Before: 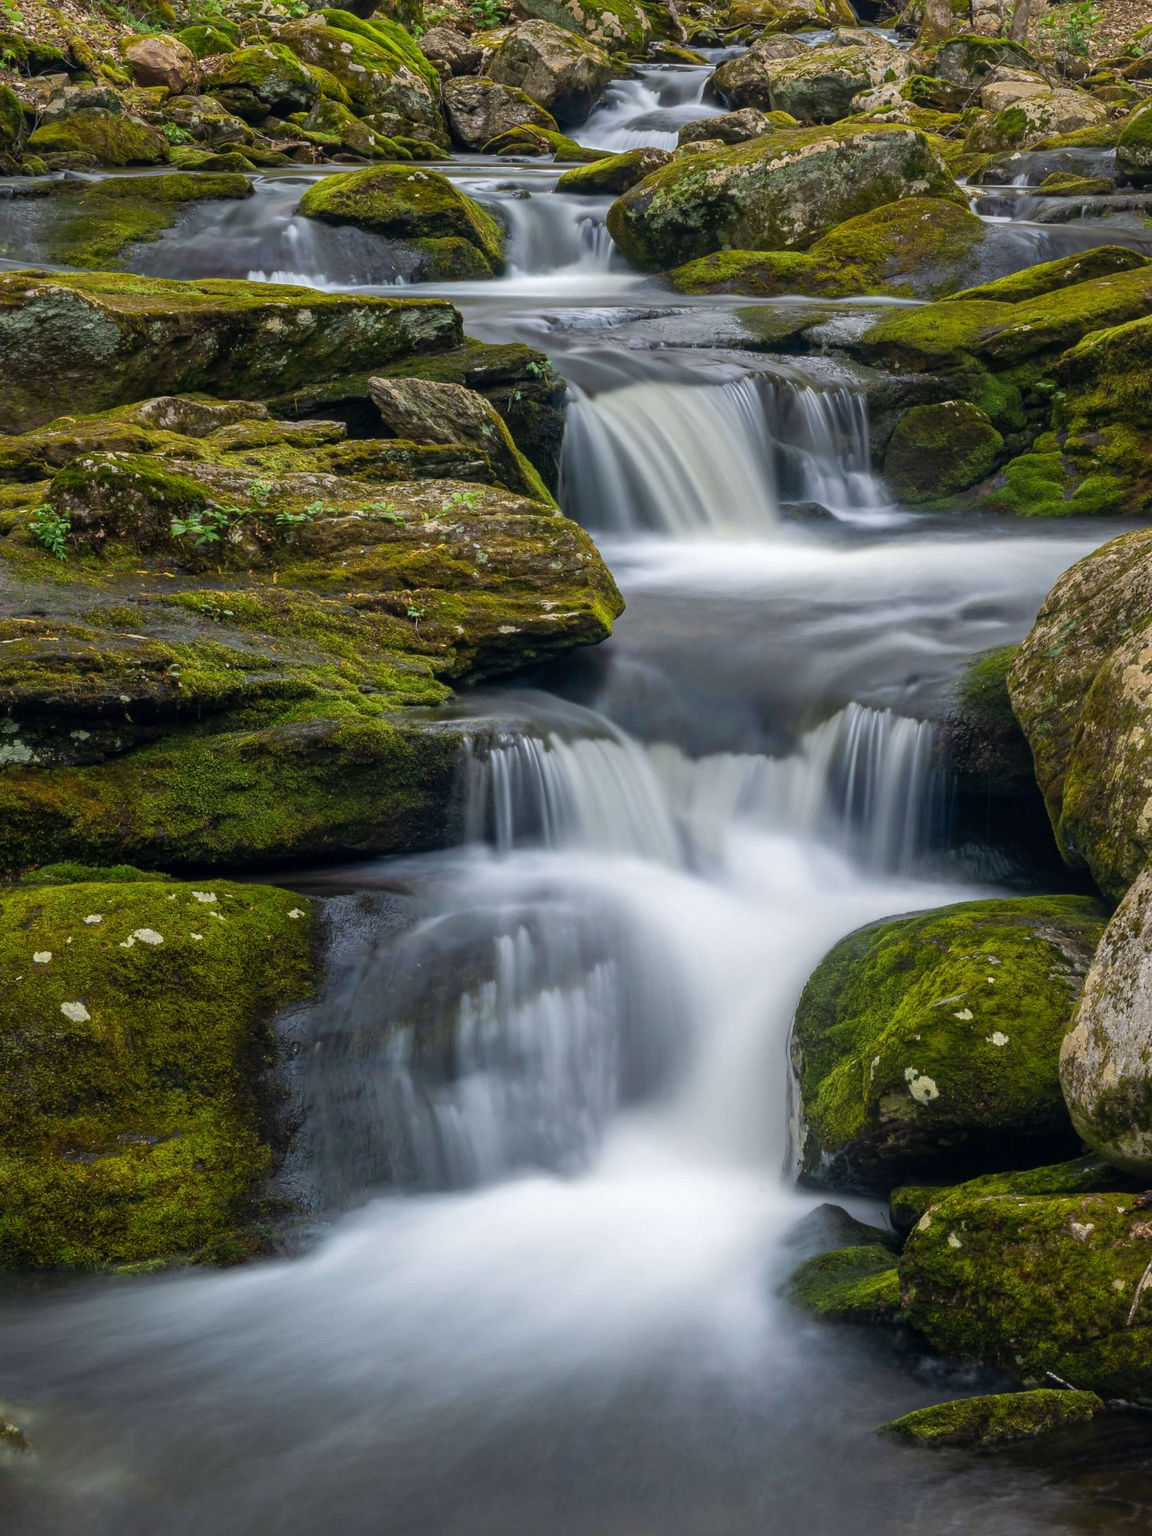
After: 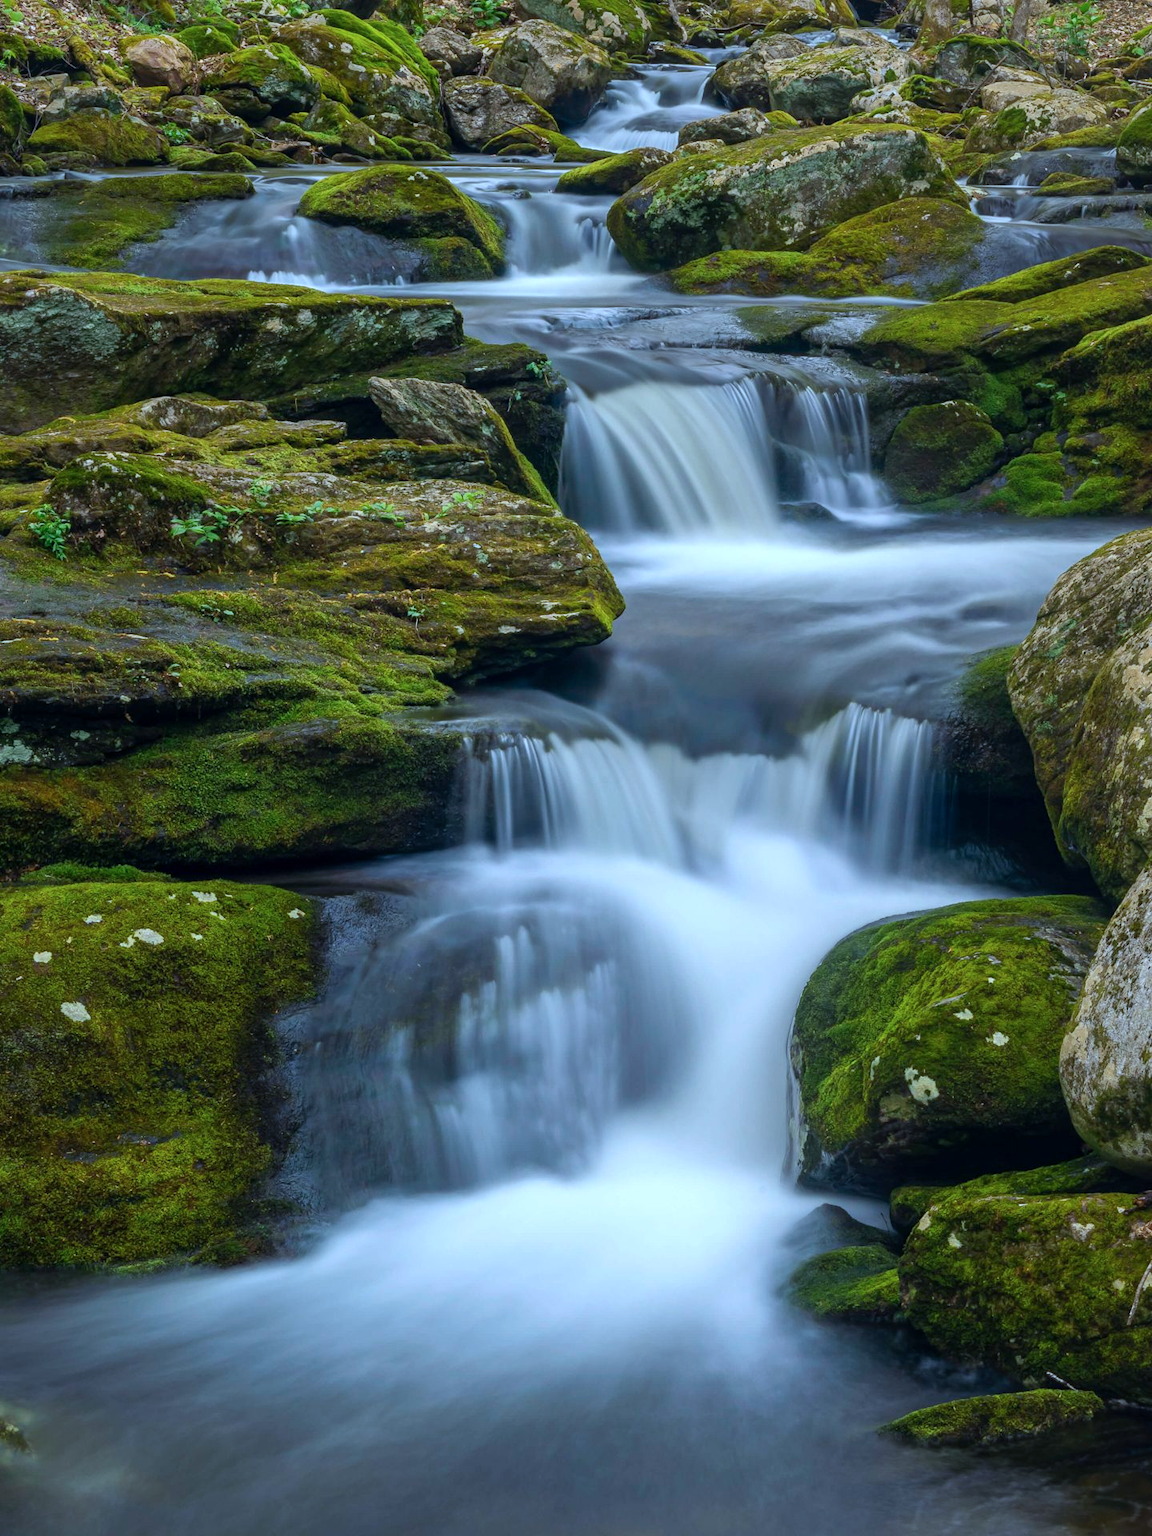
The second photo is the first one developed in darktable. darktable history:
color contrast: green-magenta contrast 1.1, blue-yellow contrast 1.1, unbound 0
color calibration: illuminant as shot in camera, x 0.383, y 0.38, temperature 3949.15 K, gamut compression 1.66
